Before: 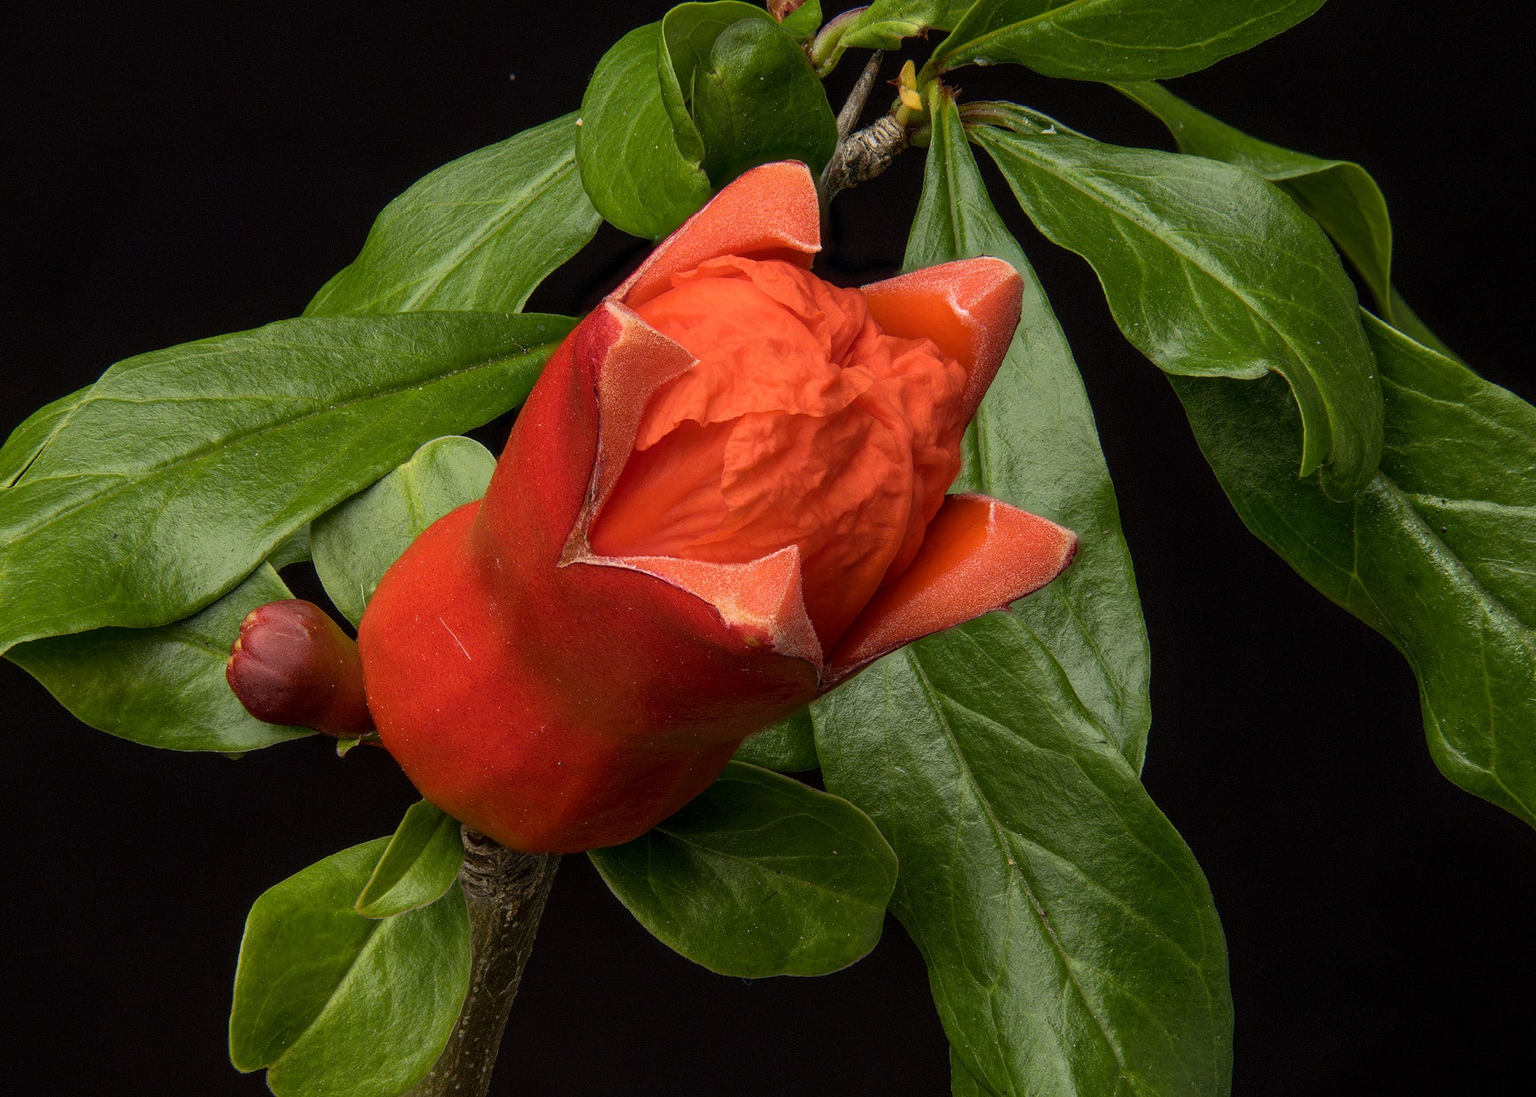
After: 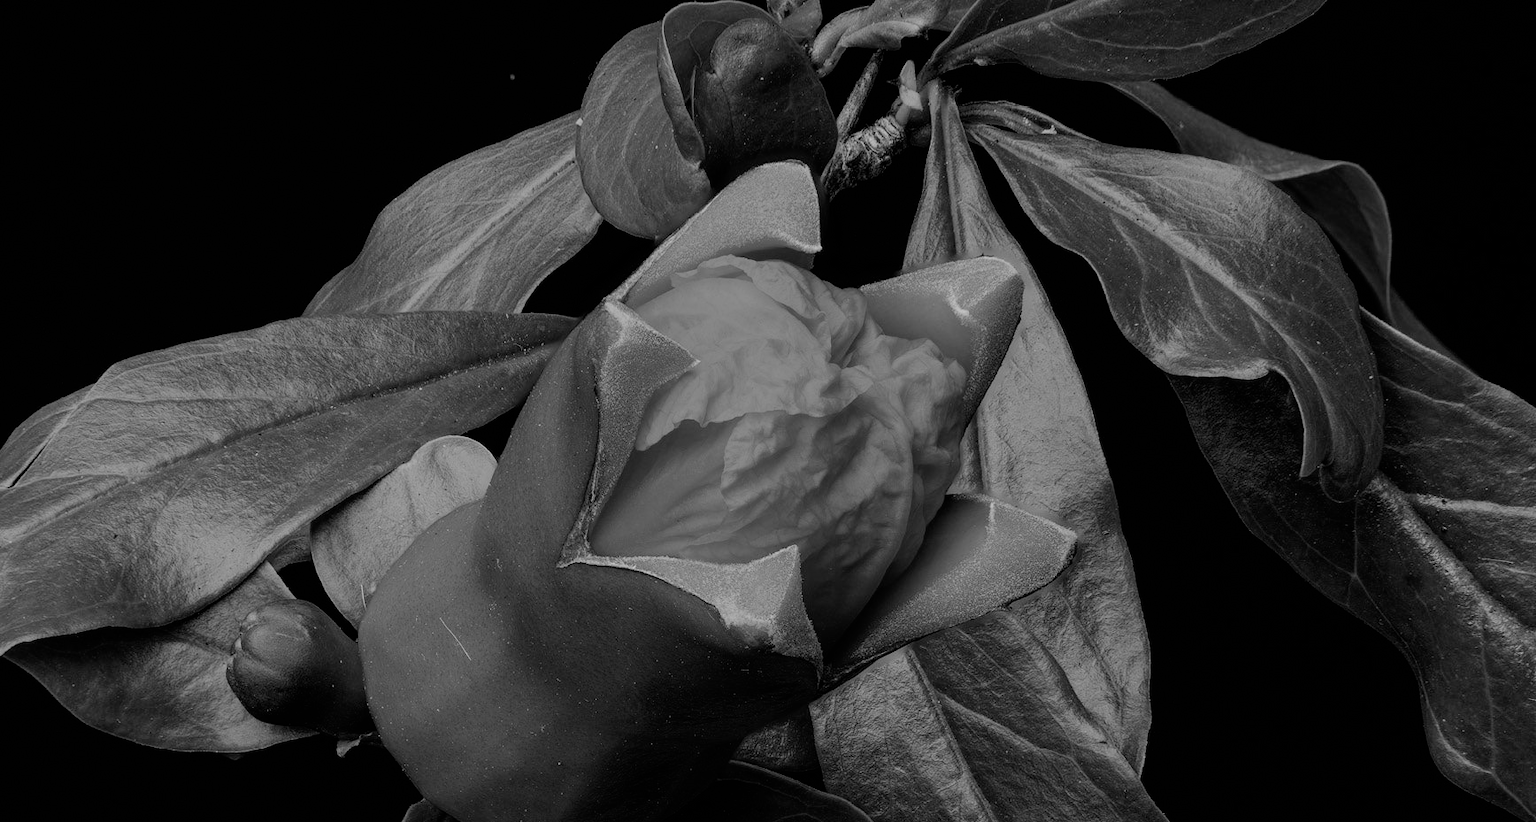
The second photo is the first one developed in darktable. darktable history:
color calibration: output gray [0.22, 0.42, 0.37, 0], illuminant as shot in camera, x 0.379, y 0.396, temperature 4148.49 K, saturation algorithm version 1 (2020)
filmic rgb: black relative exposure -6.78 EV, white relative exposure 5.92 EV, hardness 2.69
crop: bottom 24.991%
